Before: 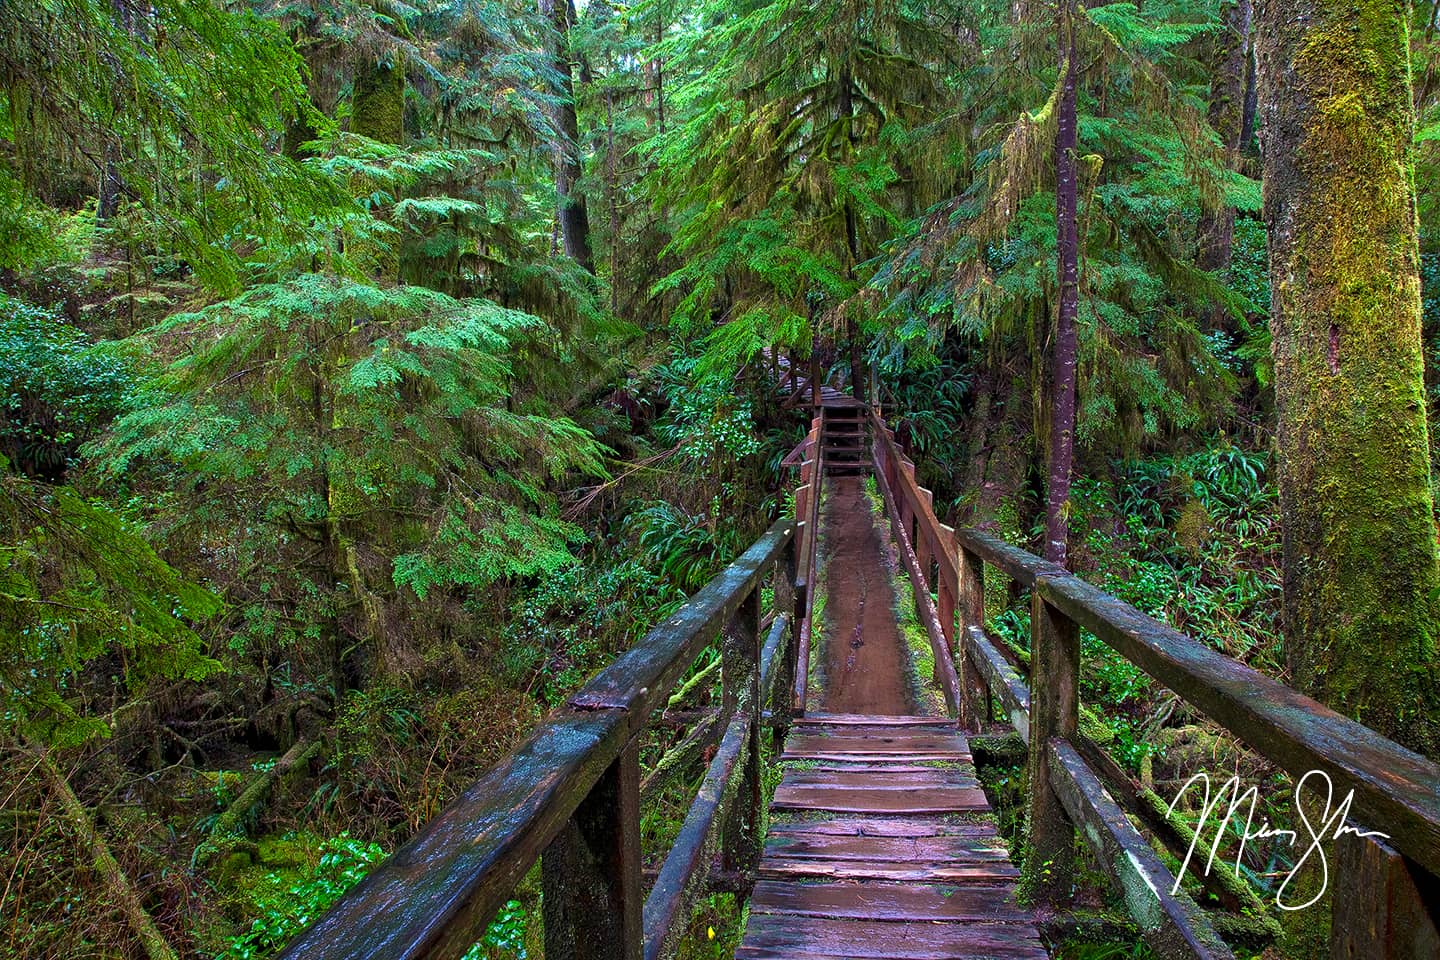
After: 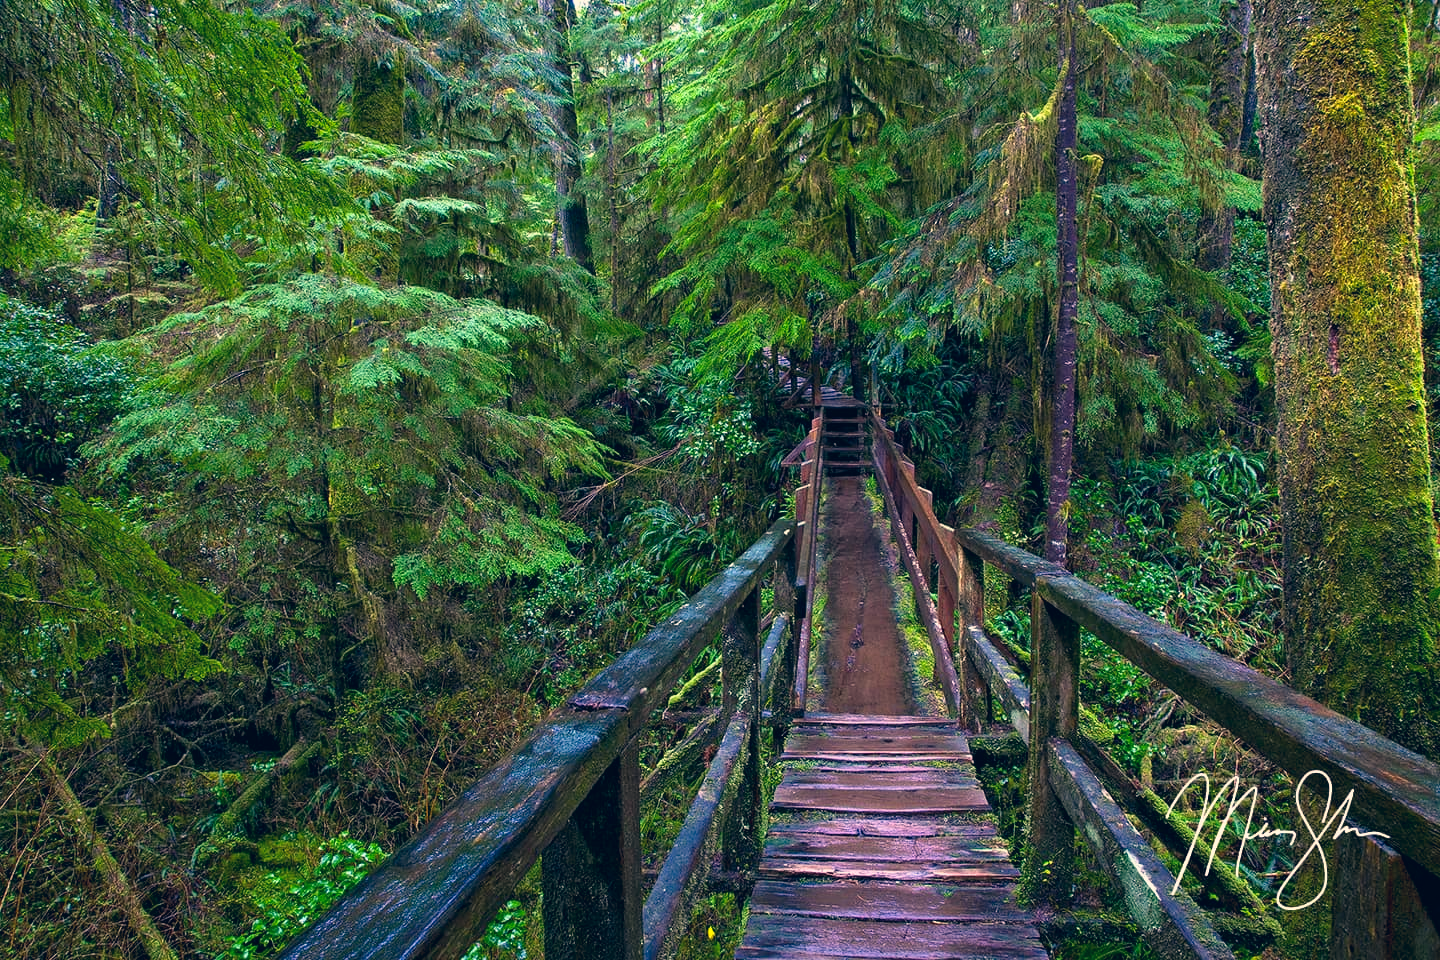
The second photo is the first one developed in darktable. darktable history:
color correction: highlights a* 10.27, highlights b* 13.87, shadows a* -9.91, shadows b* -14.87
